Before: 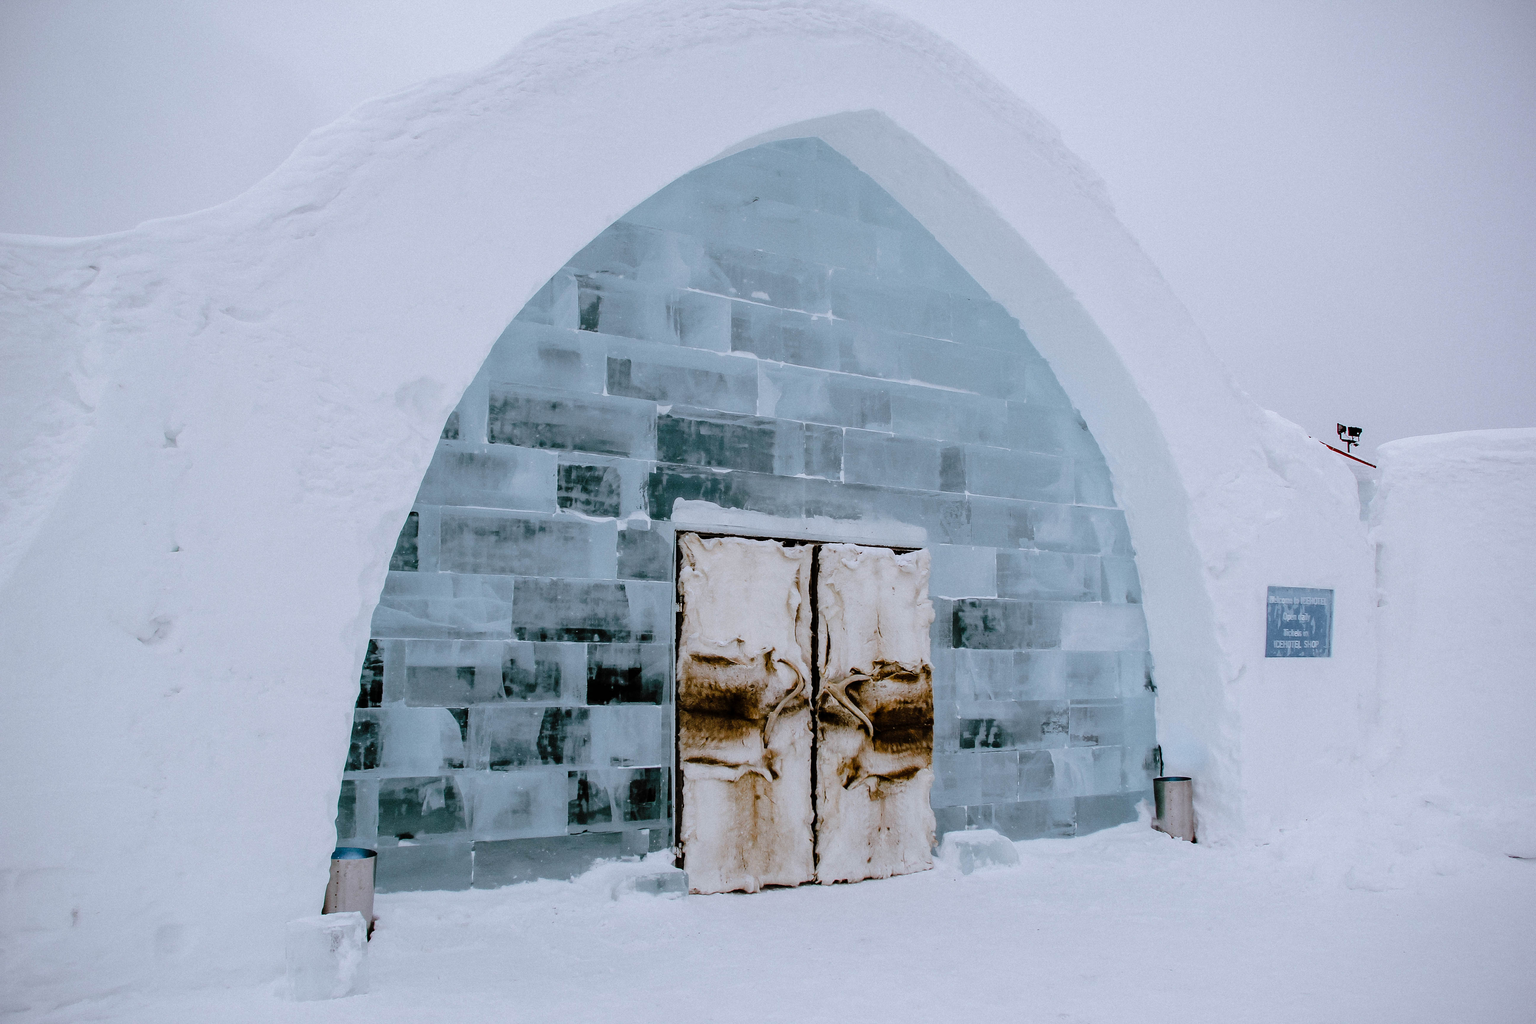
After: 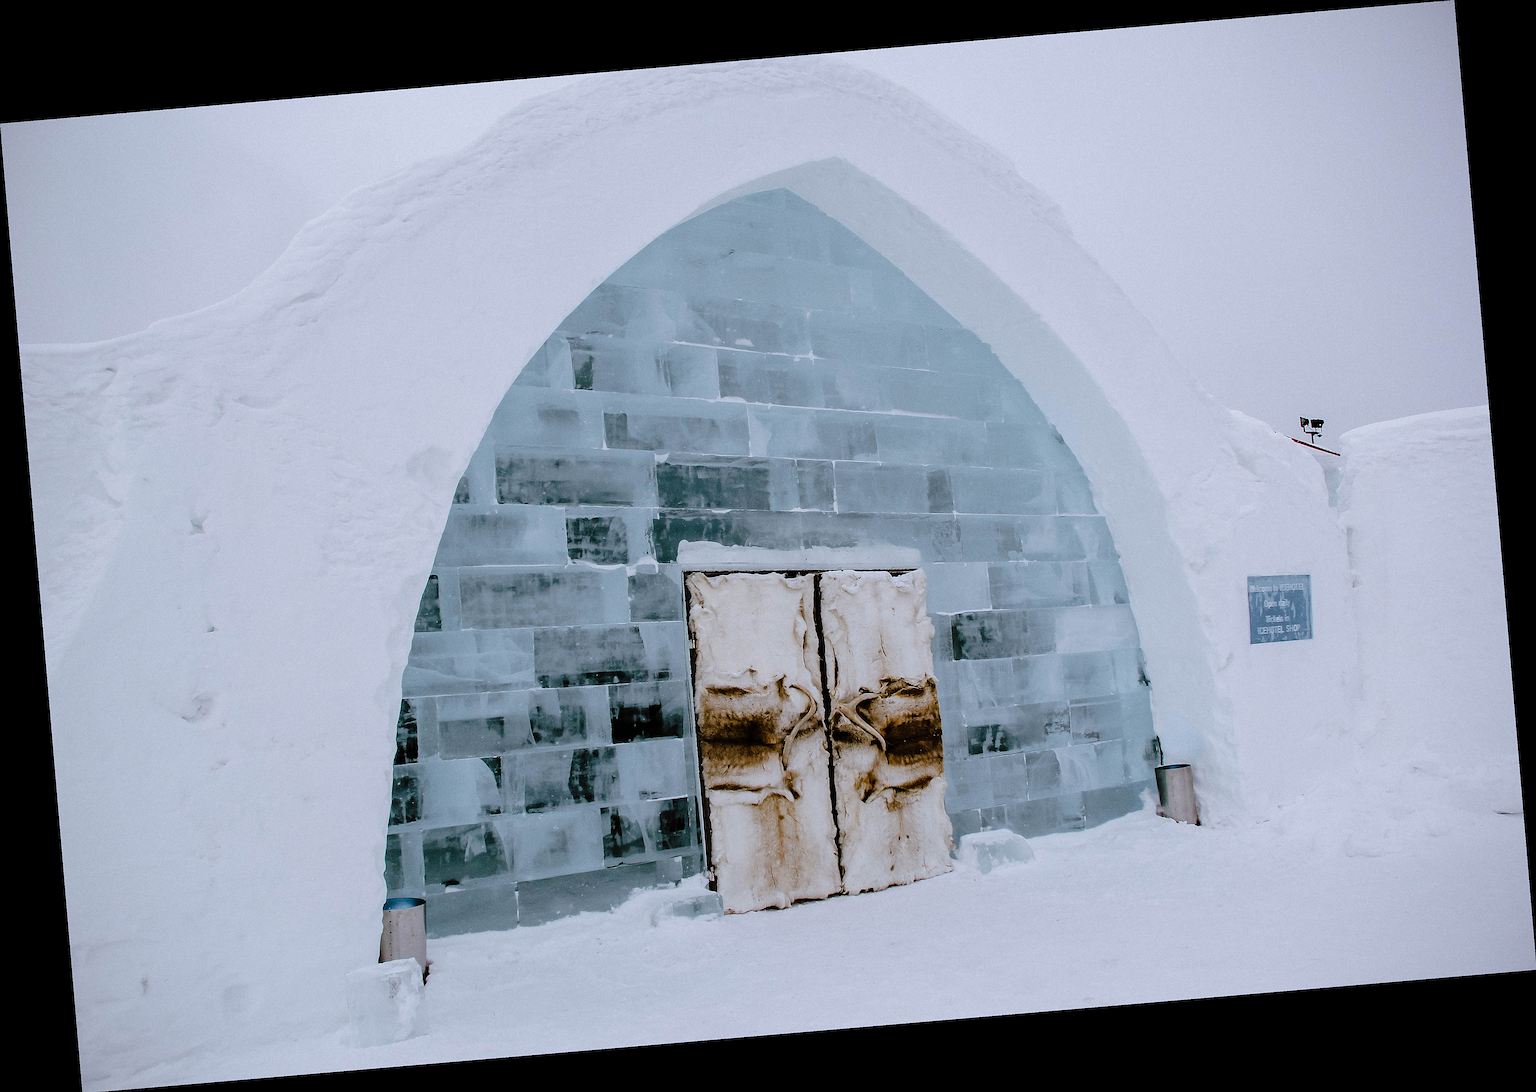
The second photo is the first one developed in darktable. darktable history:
rotate and perspective: rotation -4.86°, automatic cropping off
sharpen: on, module defaults
